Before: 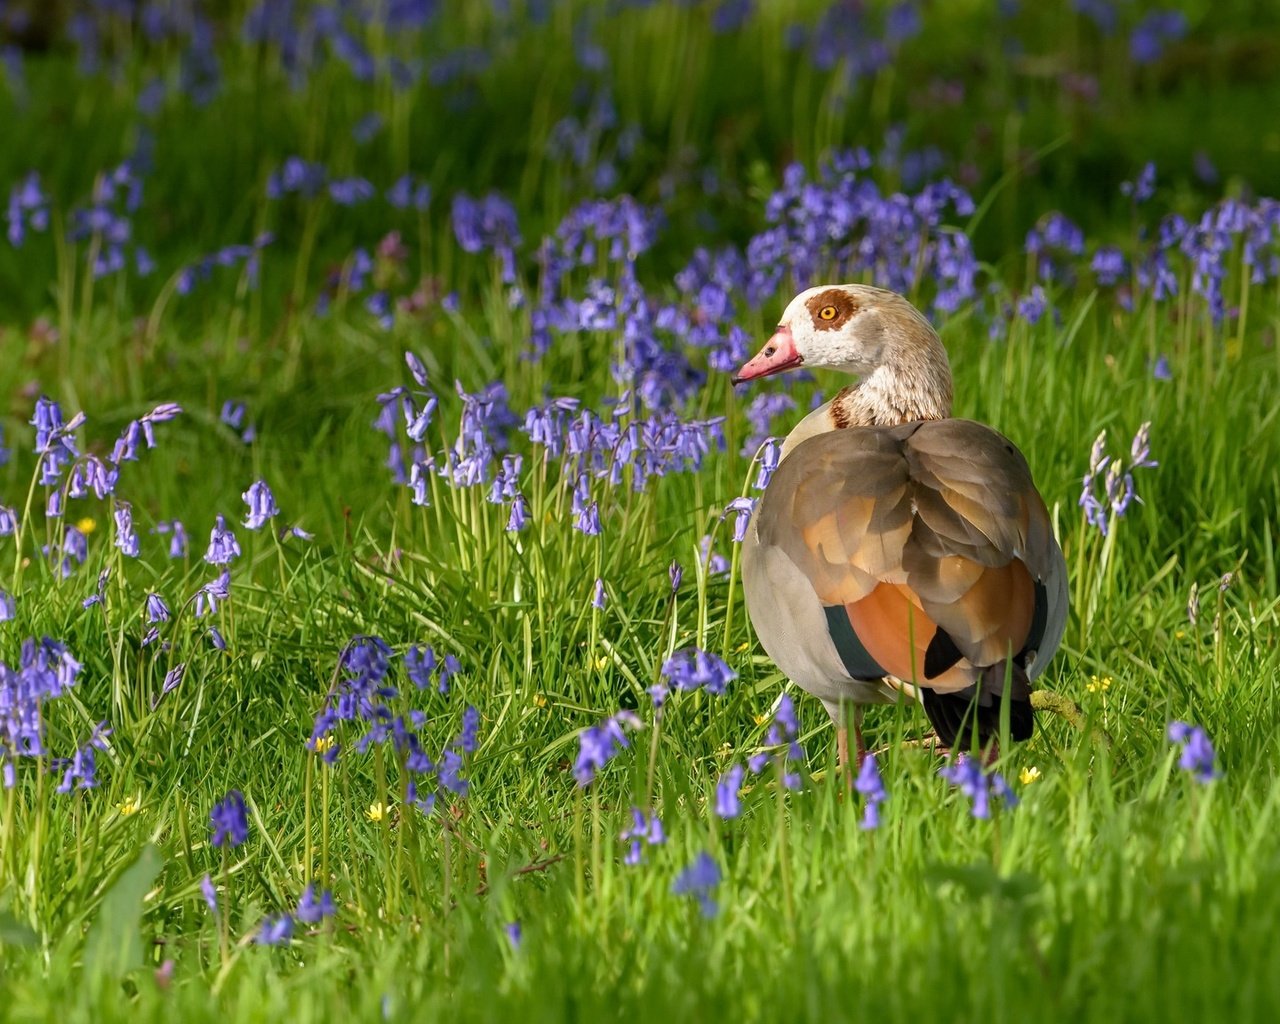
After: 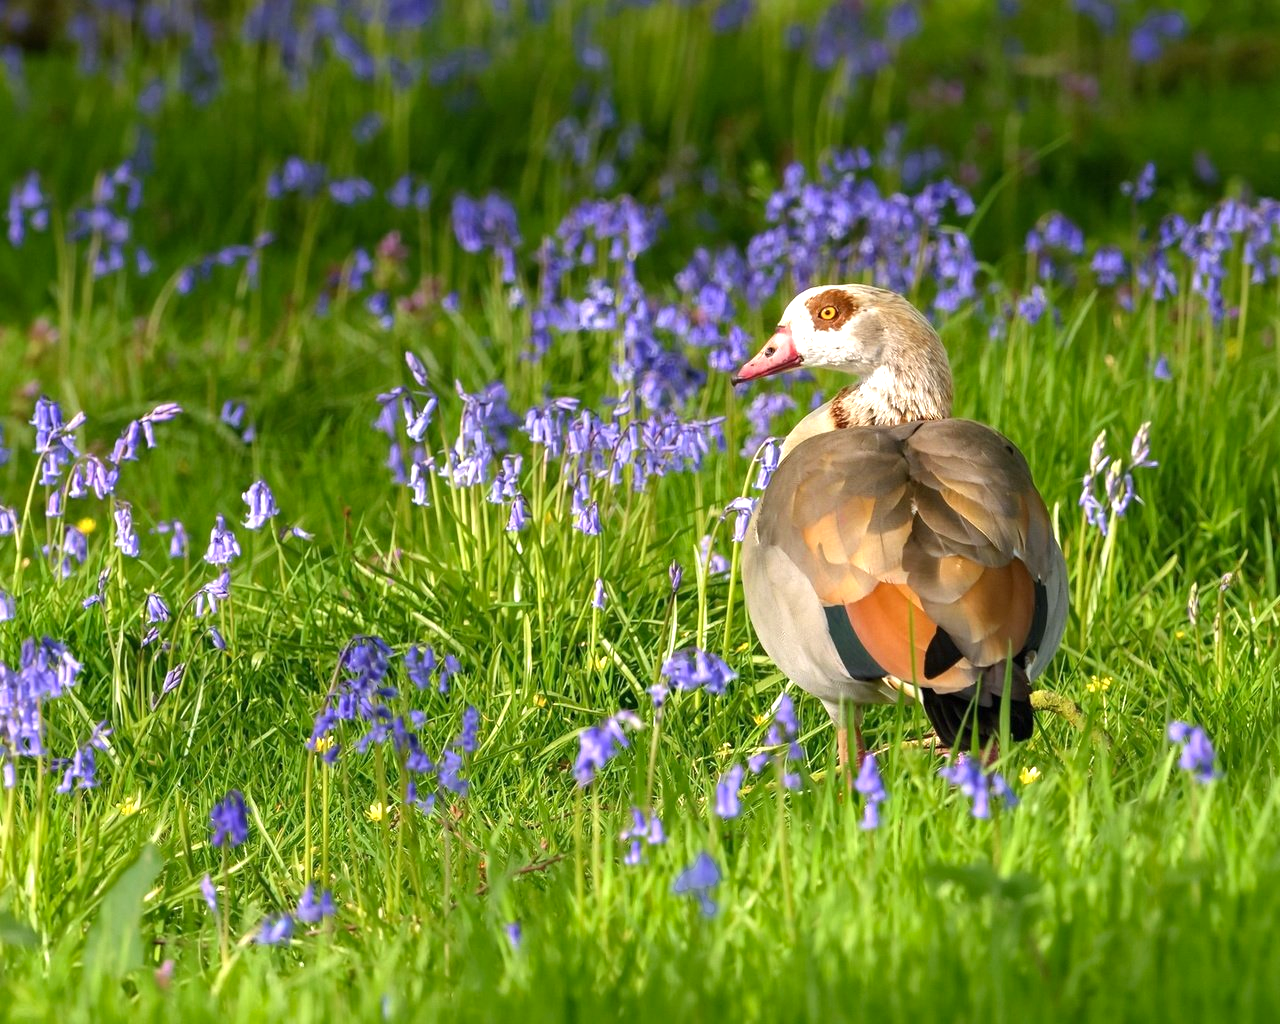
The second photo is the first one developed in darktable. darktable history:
exposure: black level correction 0, exposure 0.701 EV, compensate highlight preservation false
color zones: curves: ch0 [(0.25, 0.5) (0.636, 0.25) (0.75, 0.5)], mix 27.77%
